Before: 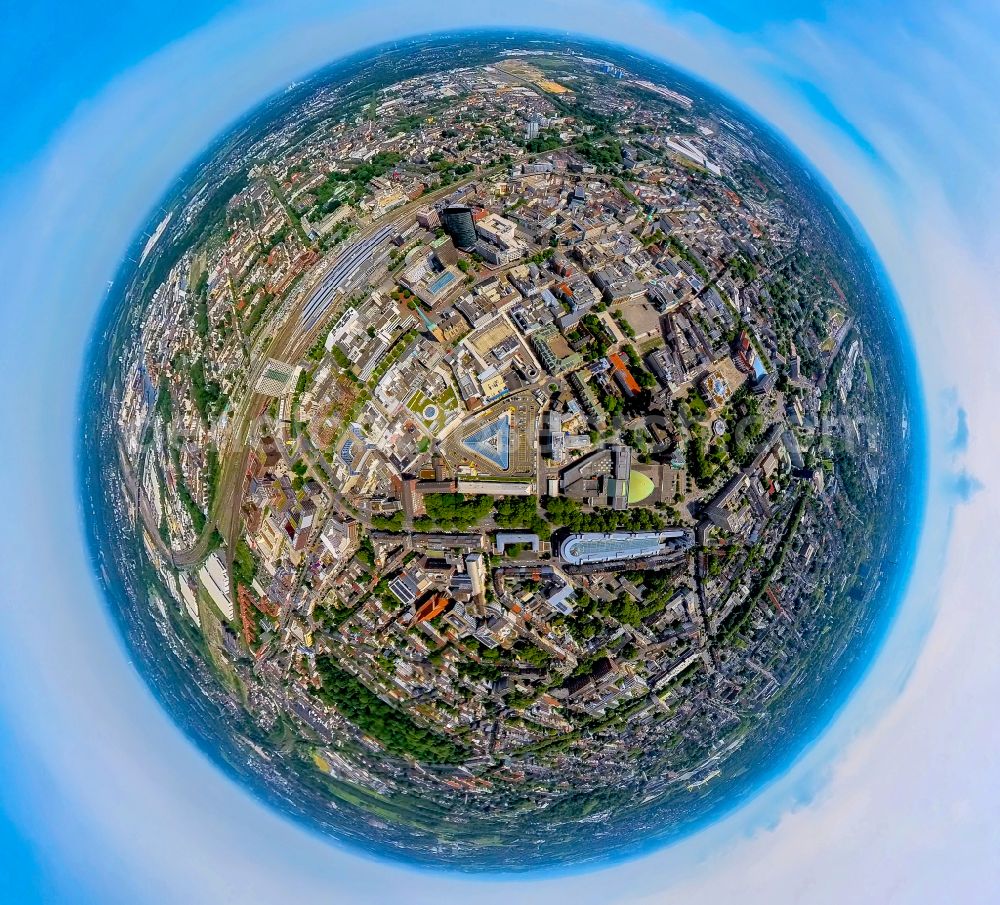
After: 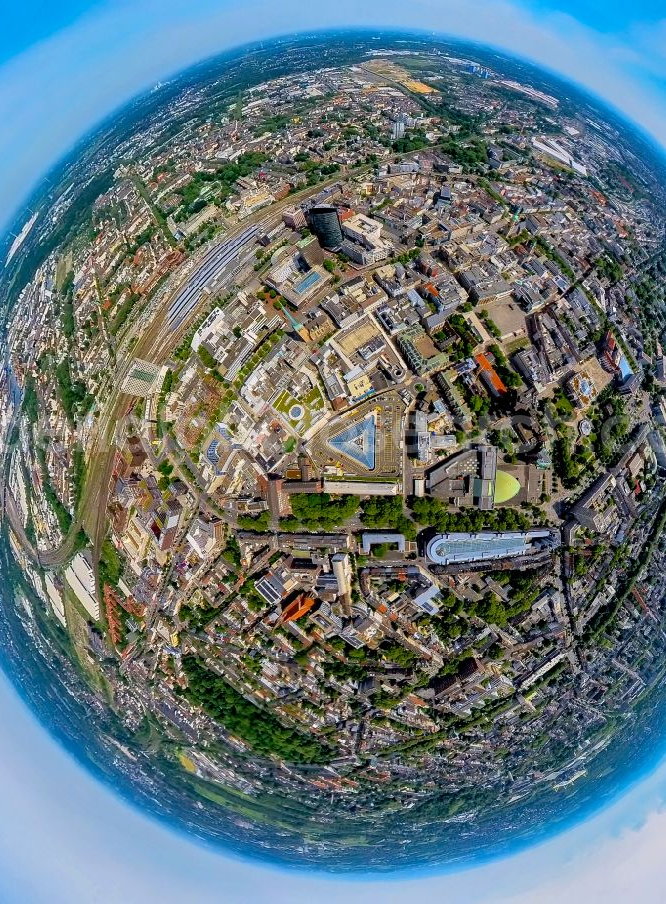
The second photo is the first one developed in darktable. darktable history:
crop and rotate: left 13.44%, right 19.953%
